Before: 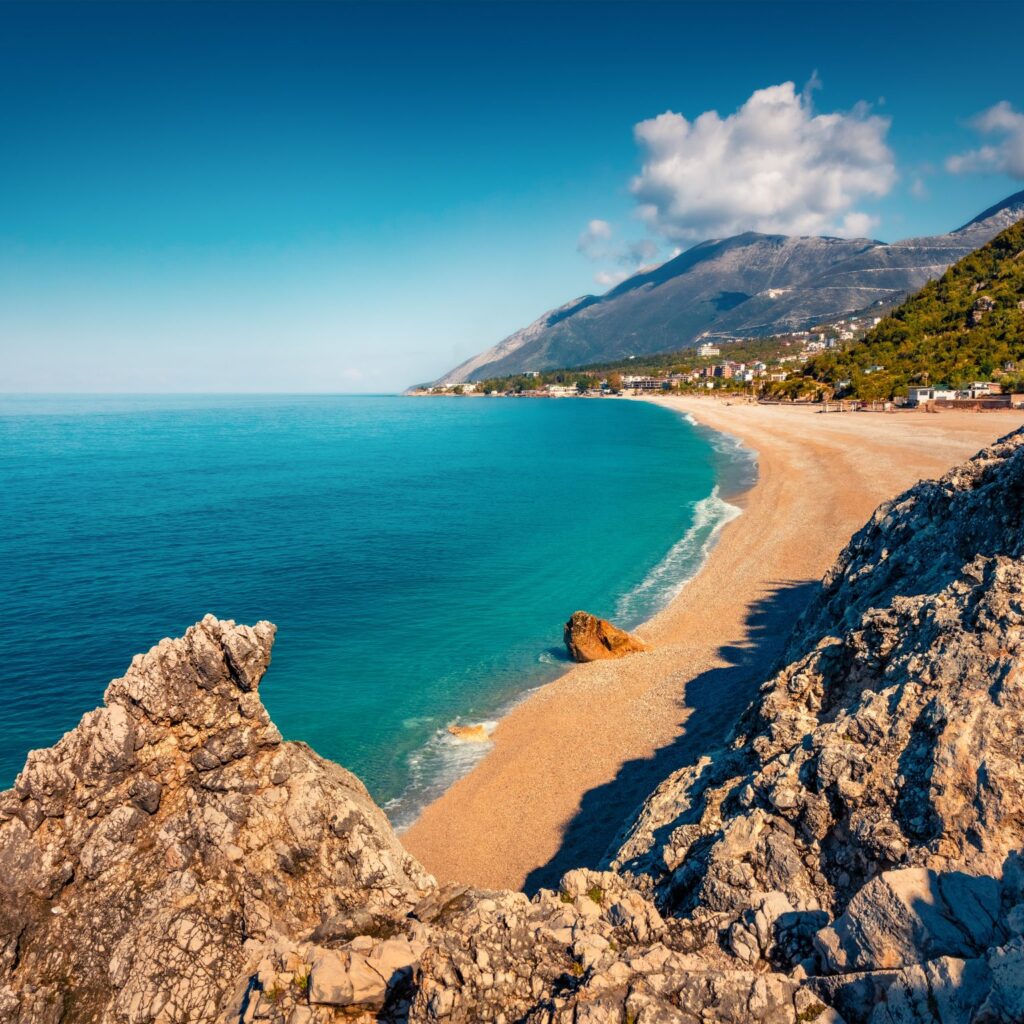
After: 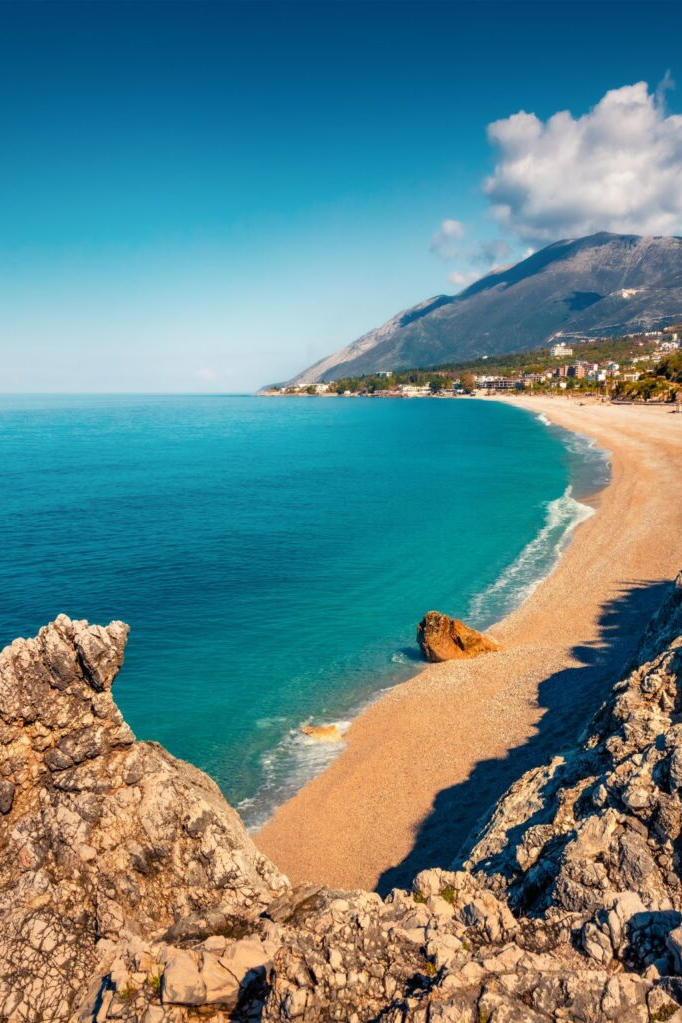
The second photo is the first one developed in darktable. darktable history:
crop and rotate: left 14.385%, right 18.948%
